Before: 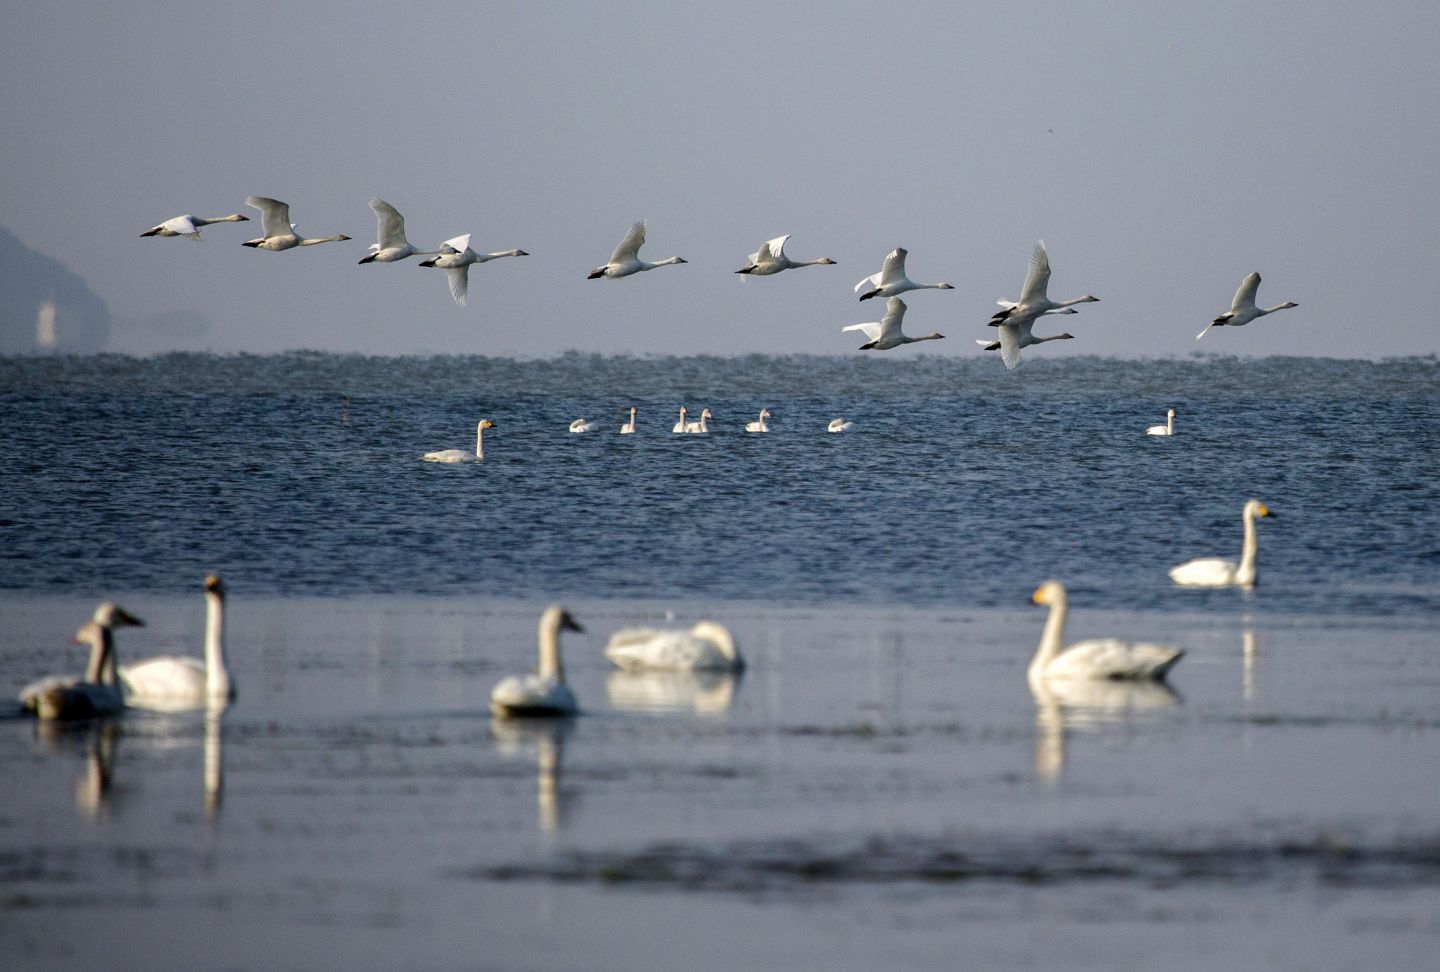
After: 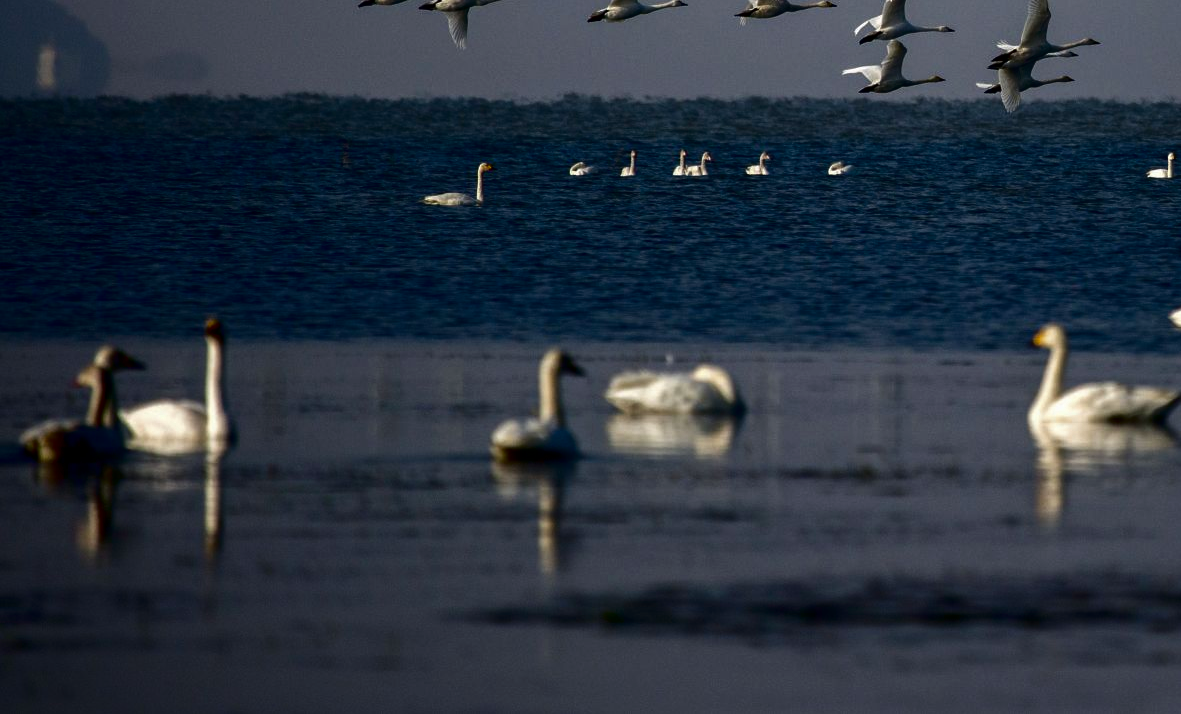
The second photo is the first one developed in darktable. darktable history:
crop: top 26.531%, right 17.959%
contrast brightness saturation: contrast 0.09, brightness -0.59, saturation 0.17
